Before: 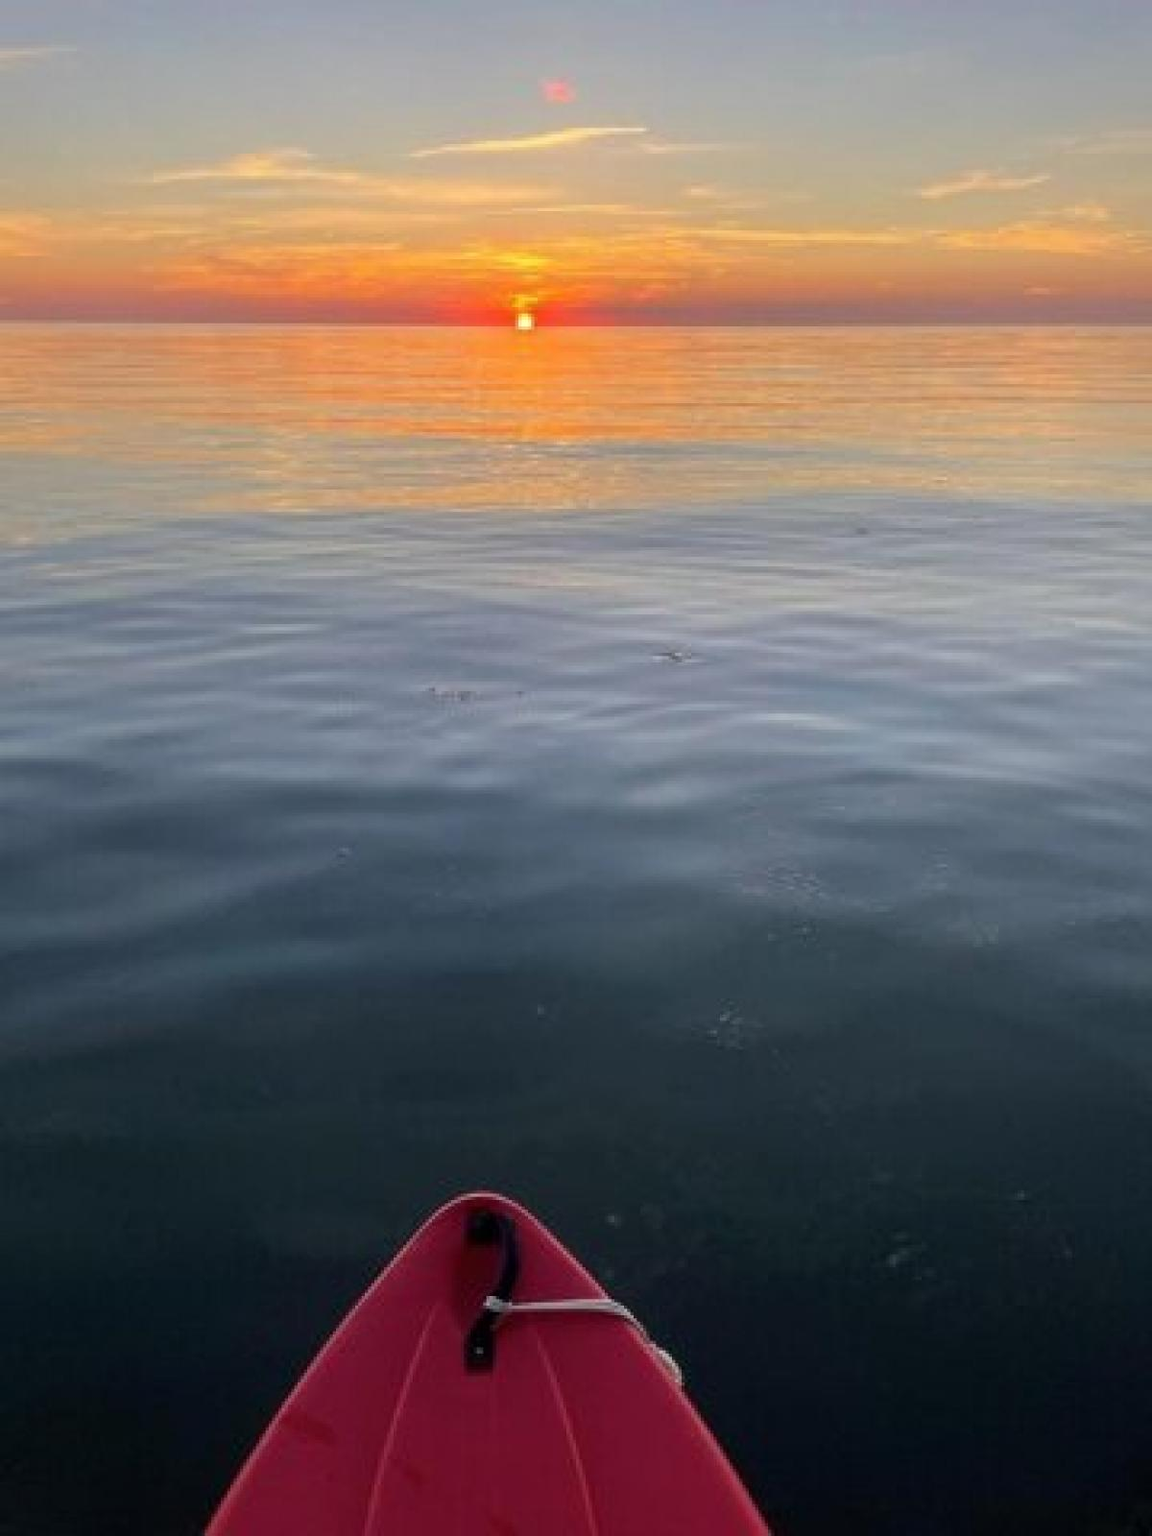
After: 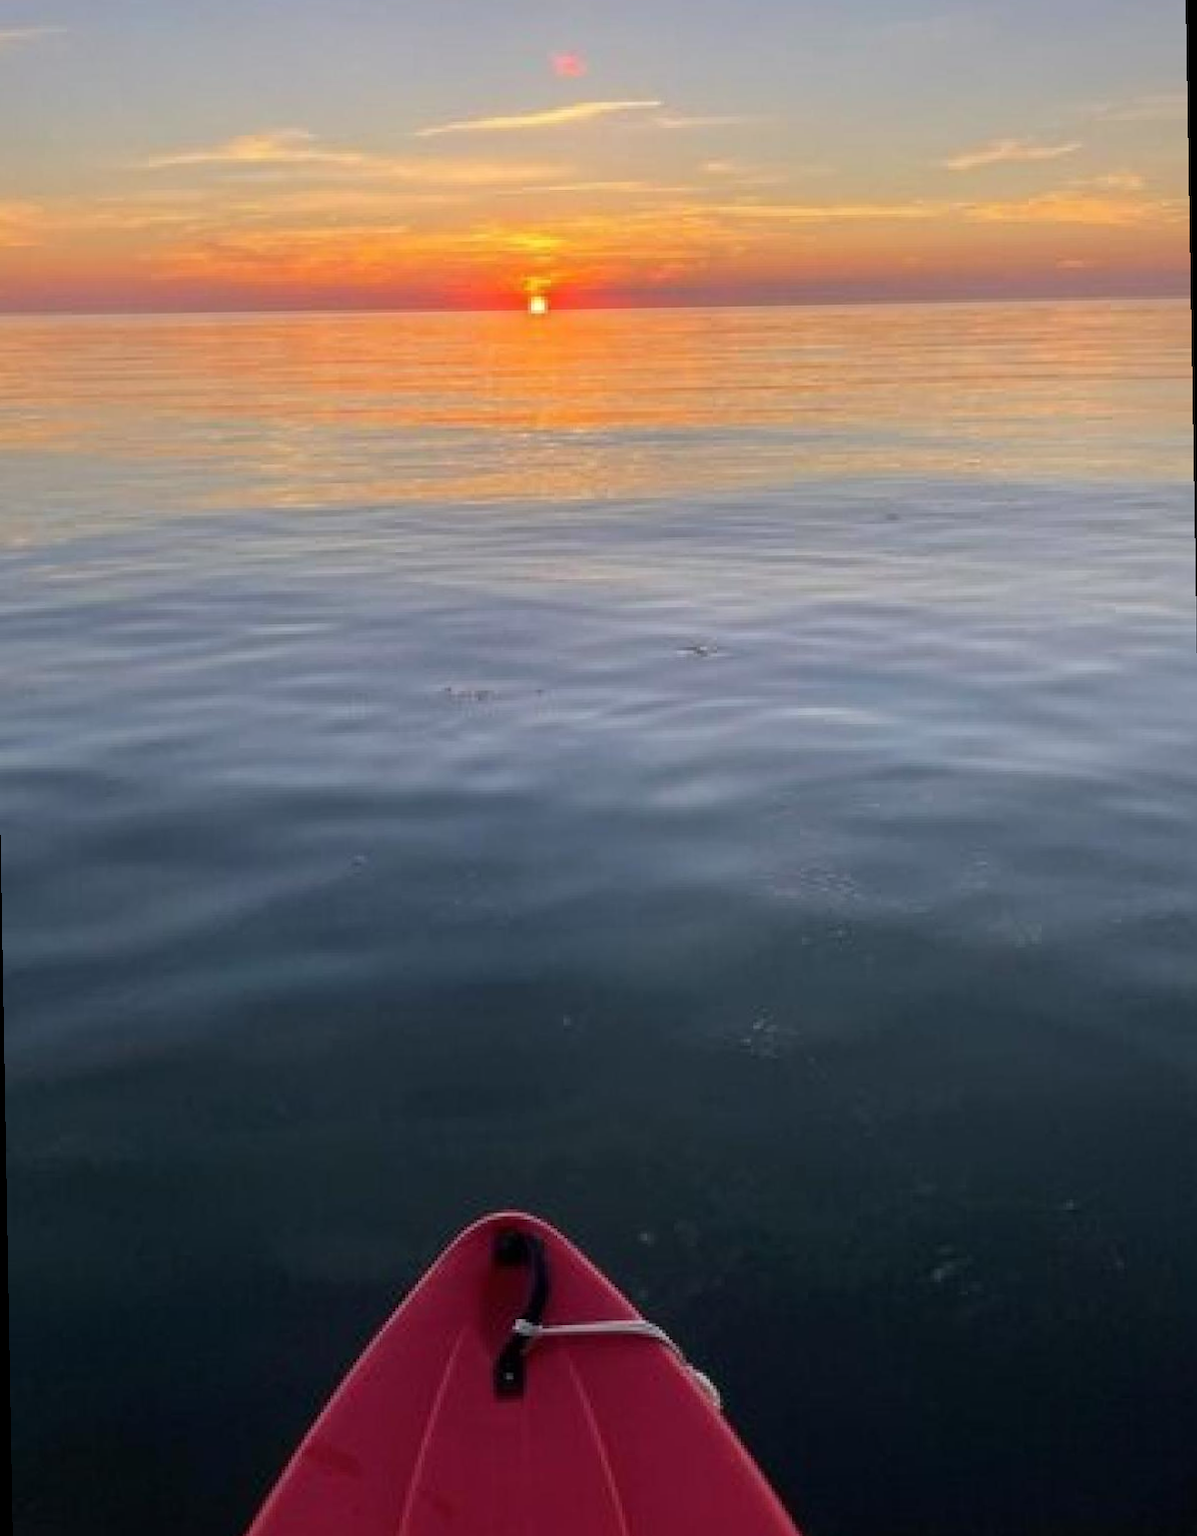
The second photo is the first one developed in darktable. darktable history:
white balance: red 1.004, blue 1.024
rotate and perspective: rotation -1°, crop left 0.011, crop right 0.989, crop top 0.025, crop bottom 0.975
